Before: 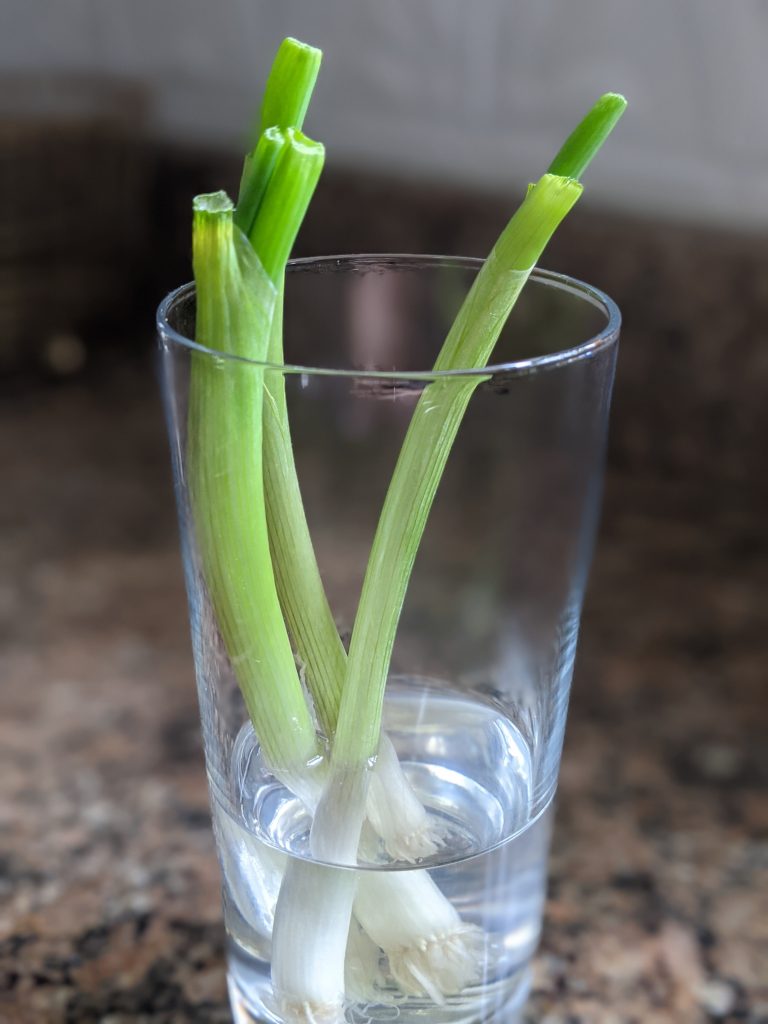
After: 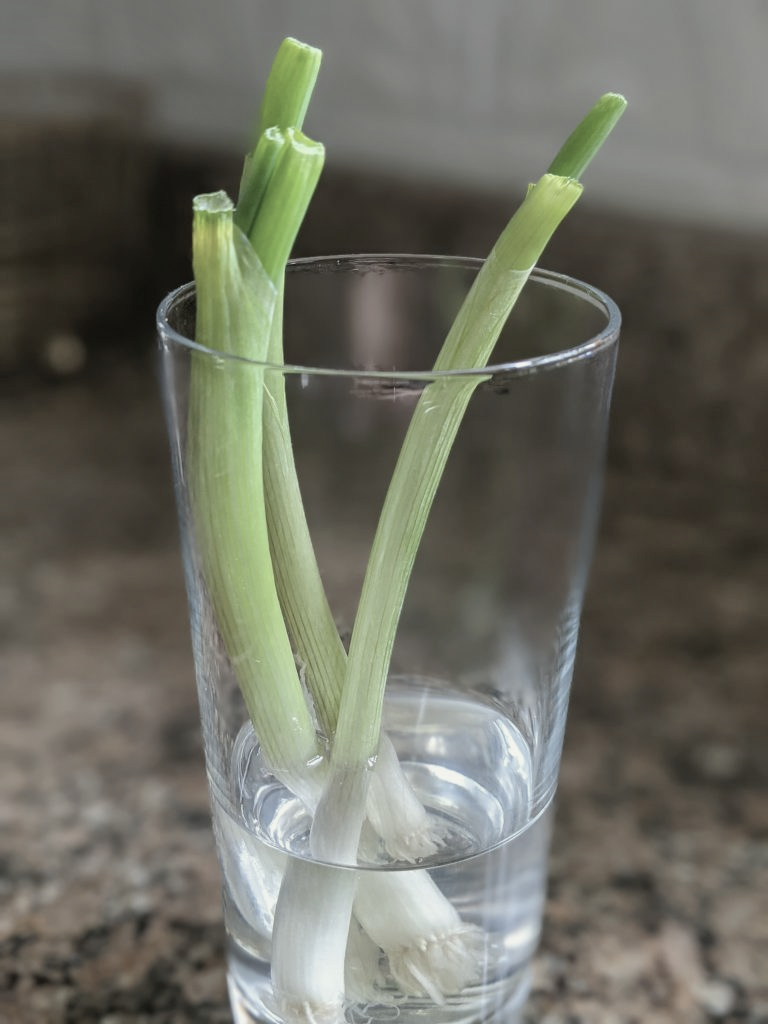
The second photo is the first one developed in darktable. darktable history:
color correction: saturation 0.57
shadows and highlights: soften with gaussian
color balance: mode lift, gamma, gain (sRGB), lift [1.04, 1, 1, 0.97], gamma [1.01, 1, 1, 0.97], gain [0.96, 1, 1, 0.97]
